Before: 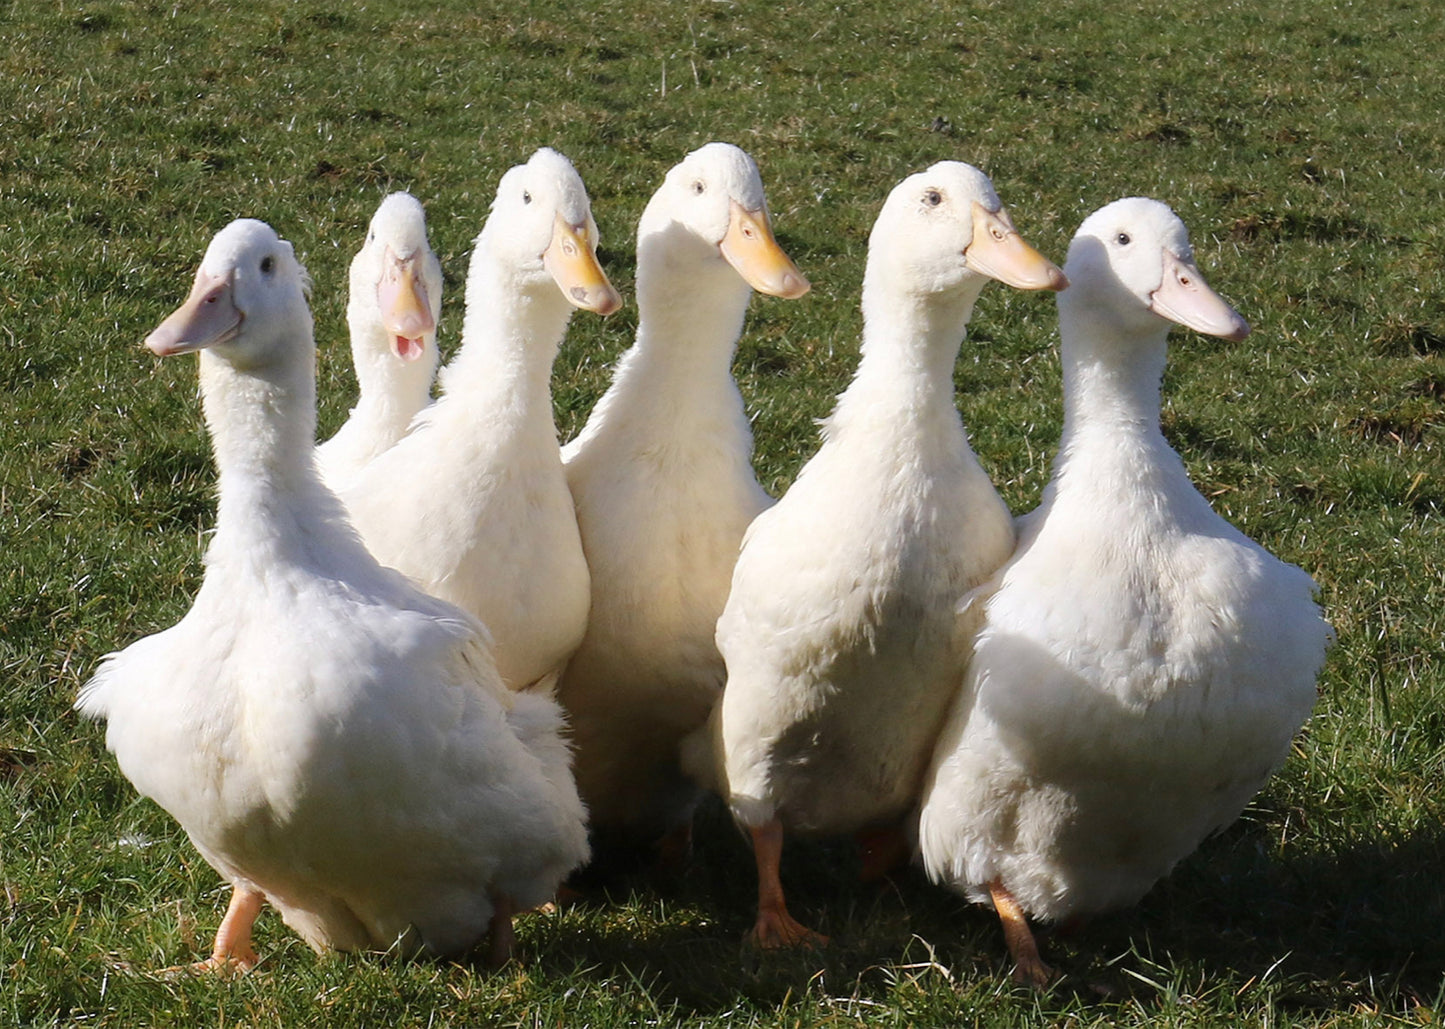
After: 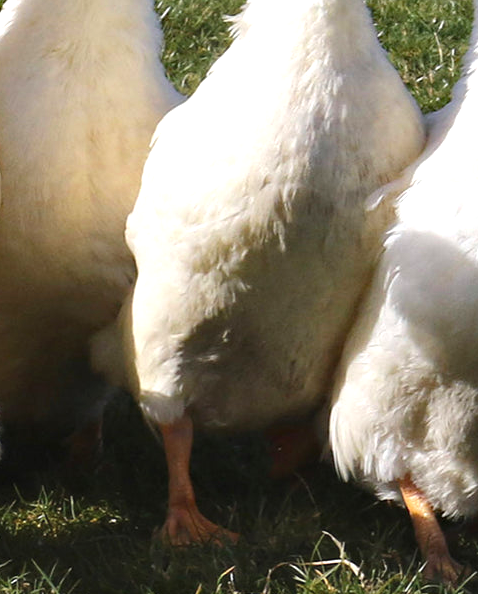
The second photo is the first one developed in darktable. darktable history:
exposure: black level correction -0.002, exposure 0.54 EV, compensate highlight preservation false
crop: left 40.878%, top 39.176%, right 25.993%, bottom 3.081%
haze removal: compatibility mode true, adaptive false
